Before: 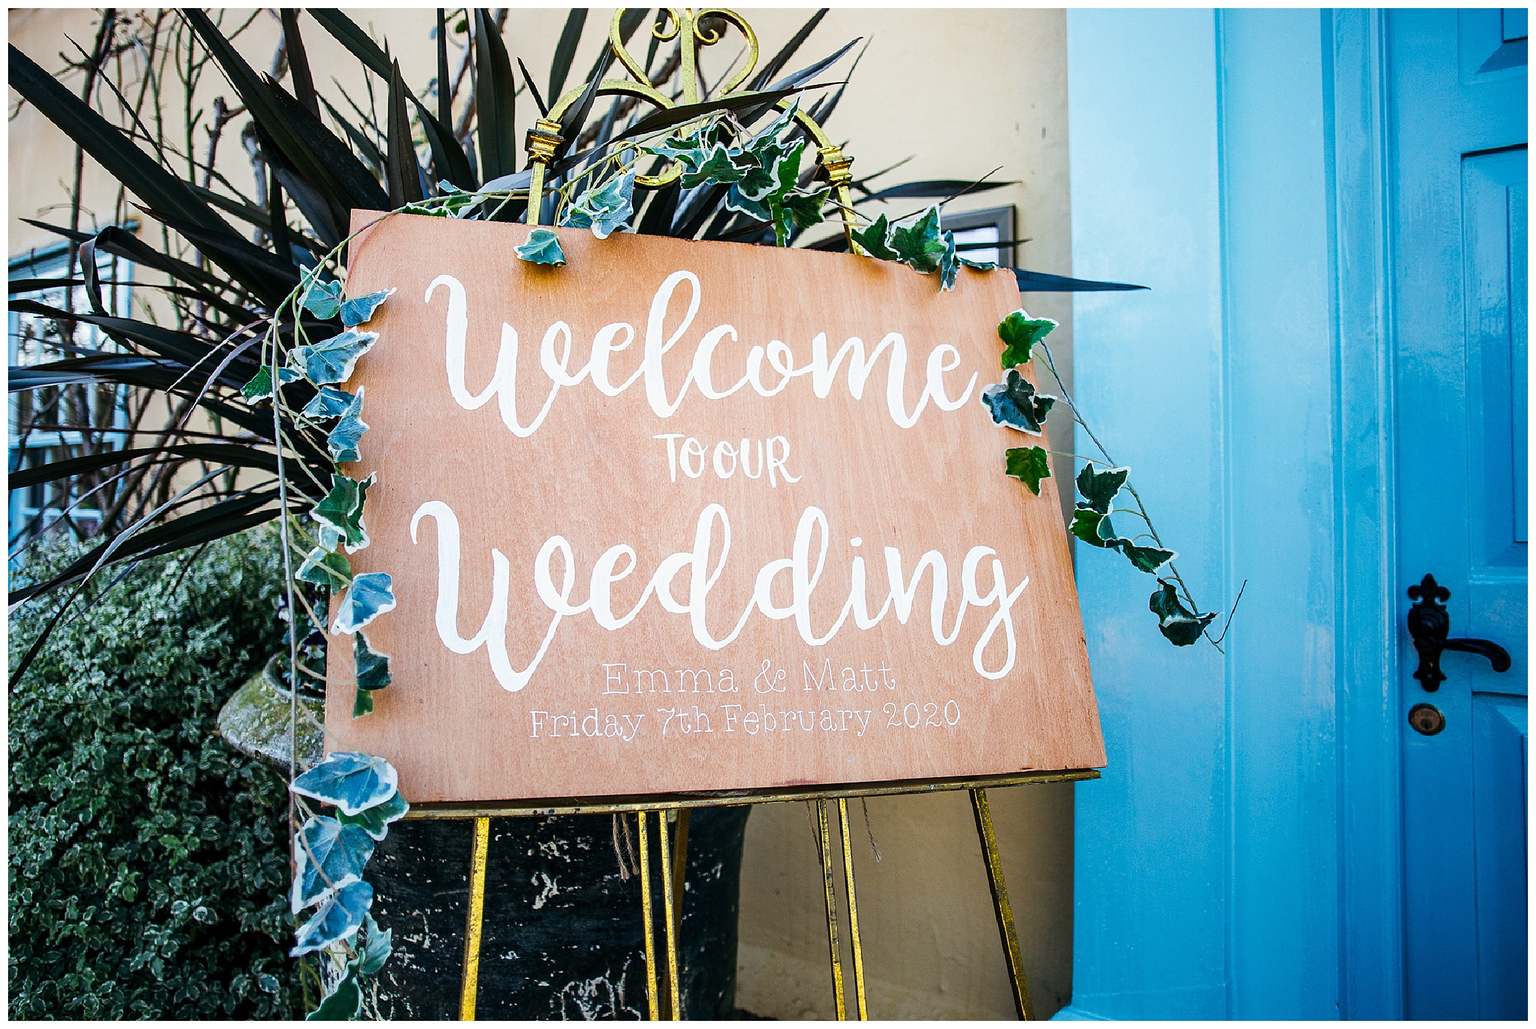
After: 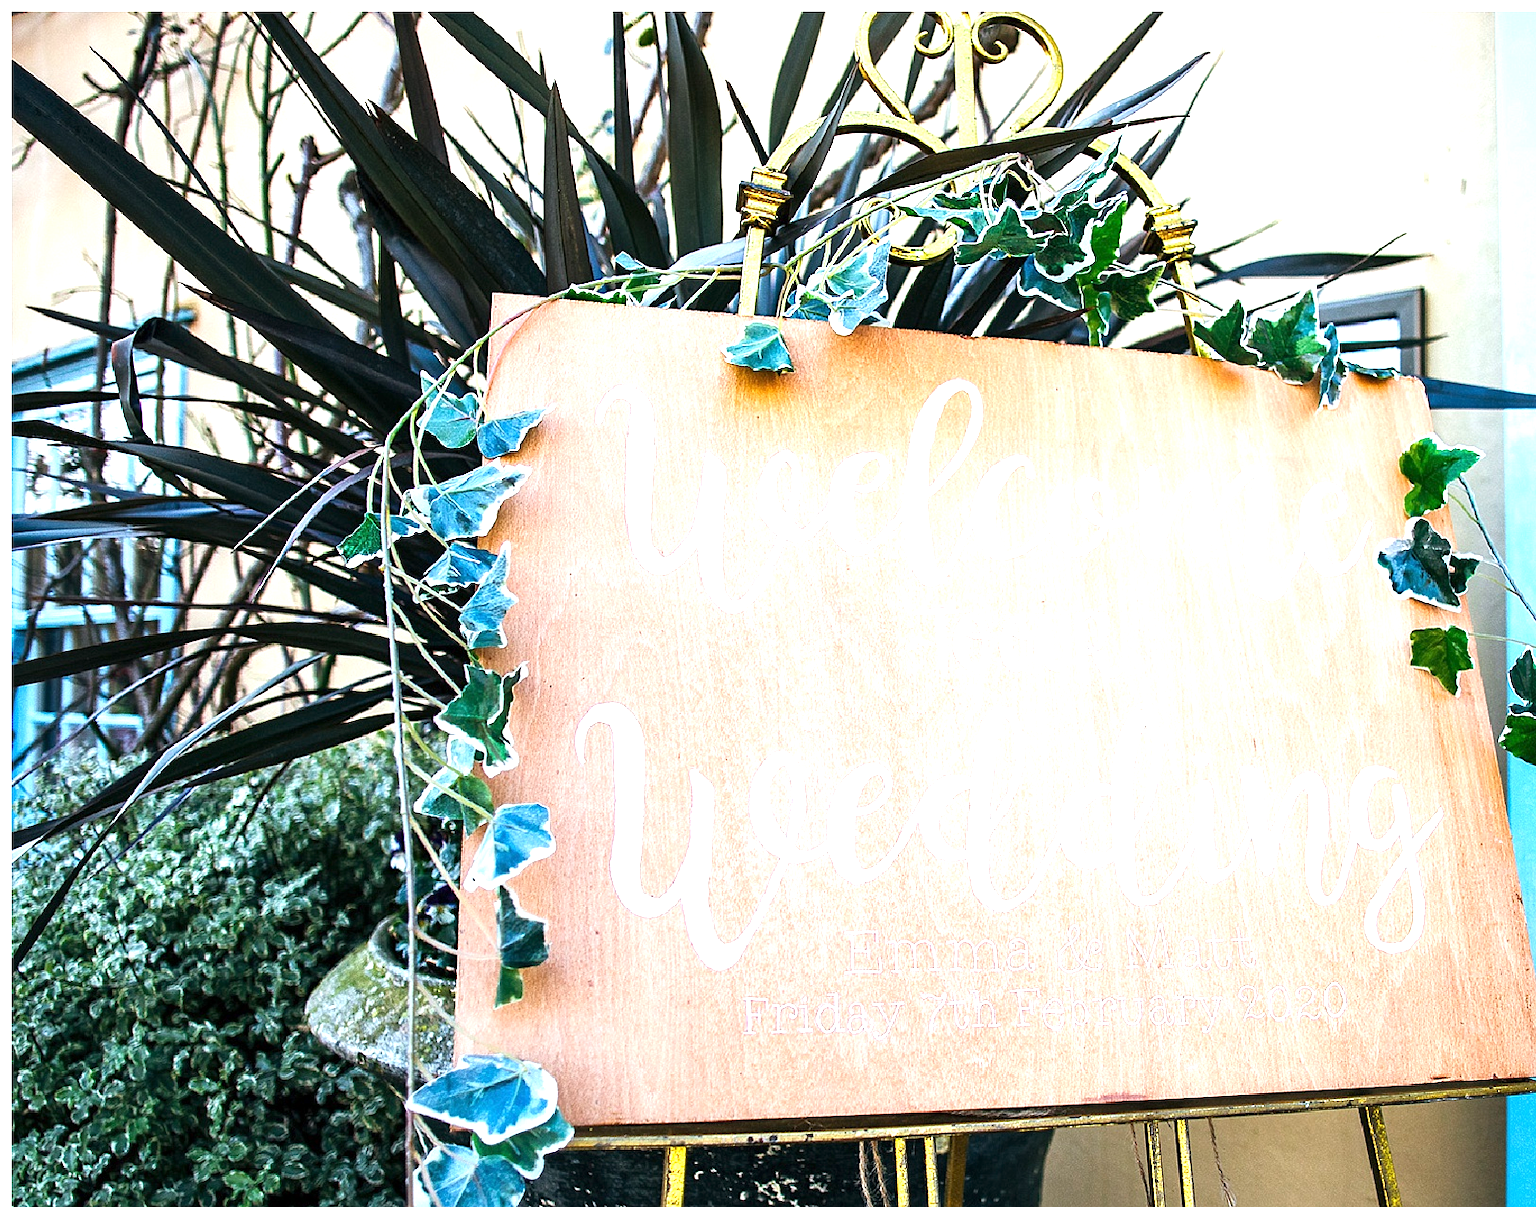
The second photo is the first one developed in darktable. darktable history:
crop: right 28.671%, bottom 16.36%
exposure: exposure 1 EV, compensate highlight preservation false
